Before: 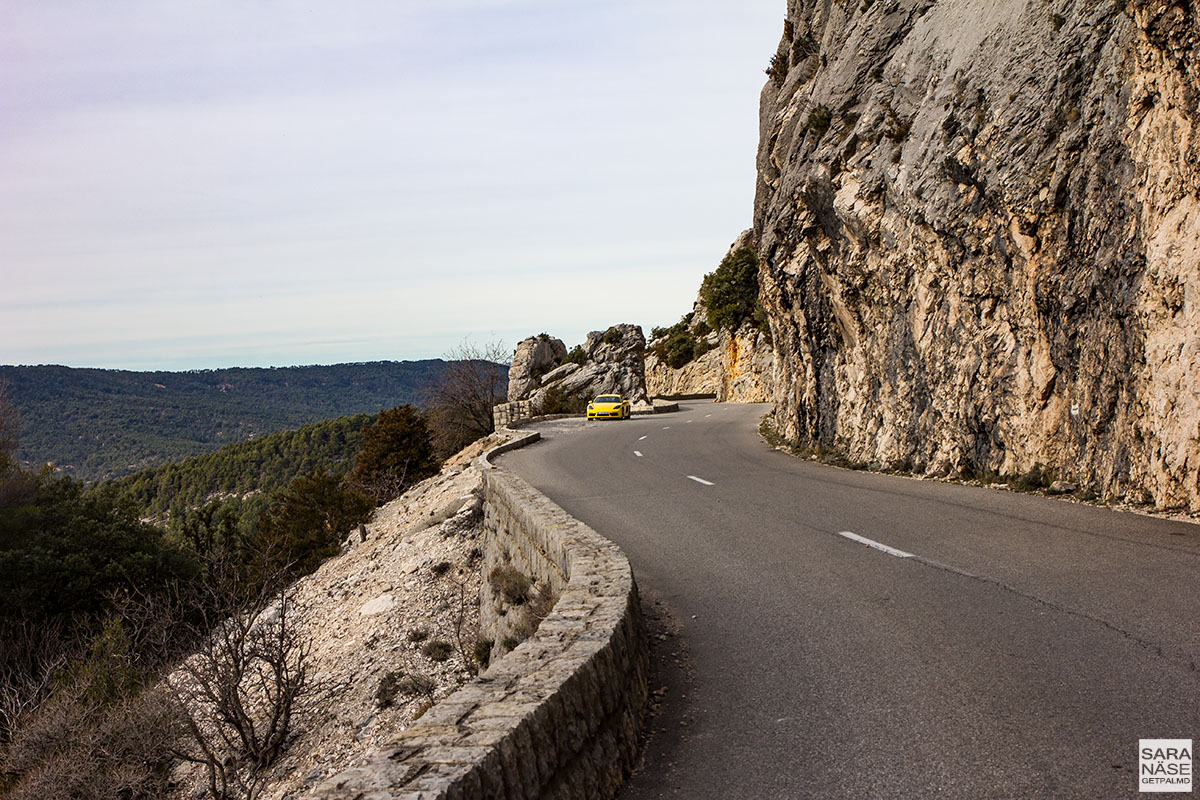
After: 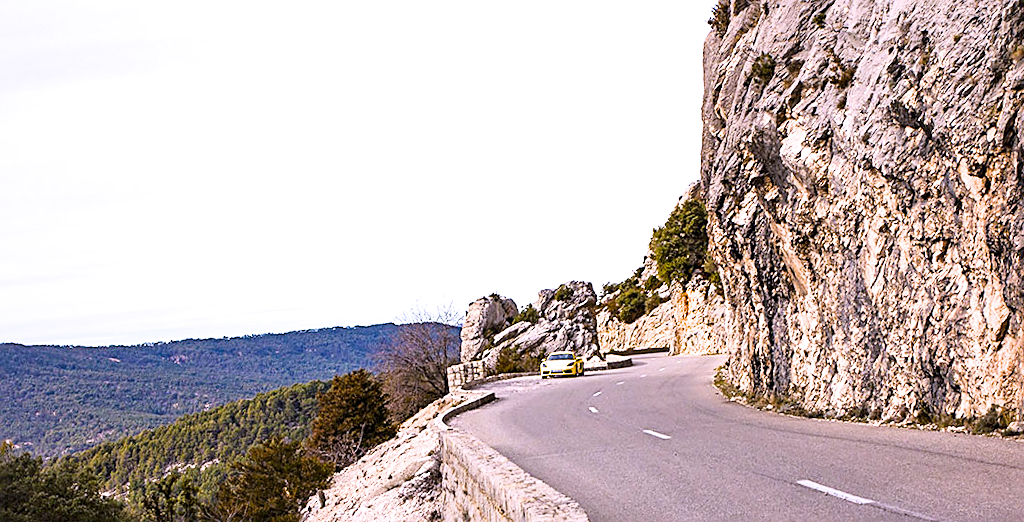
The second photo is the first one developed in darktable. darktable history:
exposure: black level correction 0, exposure 1.1 EV, compensate exposure bias true, compensate highlight preservation false
rotate and perspective: rotation -2.12°, lens shift (vertical) 0.009, lens shift (horizontal) -0.008, automatic cropping original format, crop left 0.036, crop right 0.964, crop top 0.05, crop bottom 0.959
color balance rgb: perceptual saturation grading › global saturation 20%, global vibrance 20%
crop: left 1.509%, top 3.452%, right 7.696%, bottom 28.452%
color zones: curves: ch1 [(0.077, 0.436) (0.25, 0.5) (0.75, 0.5)]
filmic rgb: black relative exposure -14.19 EV, white relative exposure 3.39 EV, hardness 7.89, preserve chrominance max RGB
white balance: red 1.042, blue 1.17
sharpen: on, module defaults
